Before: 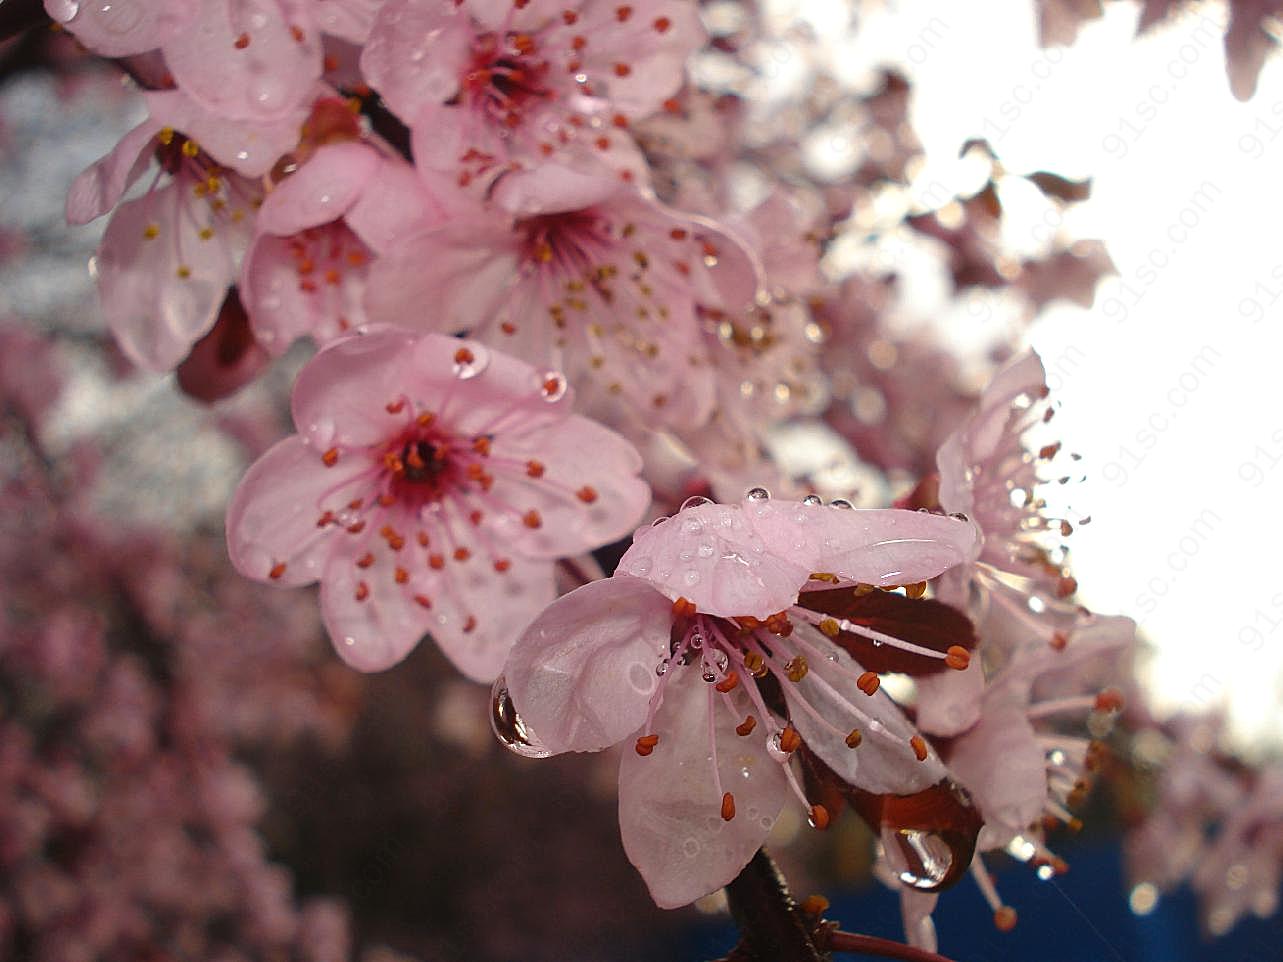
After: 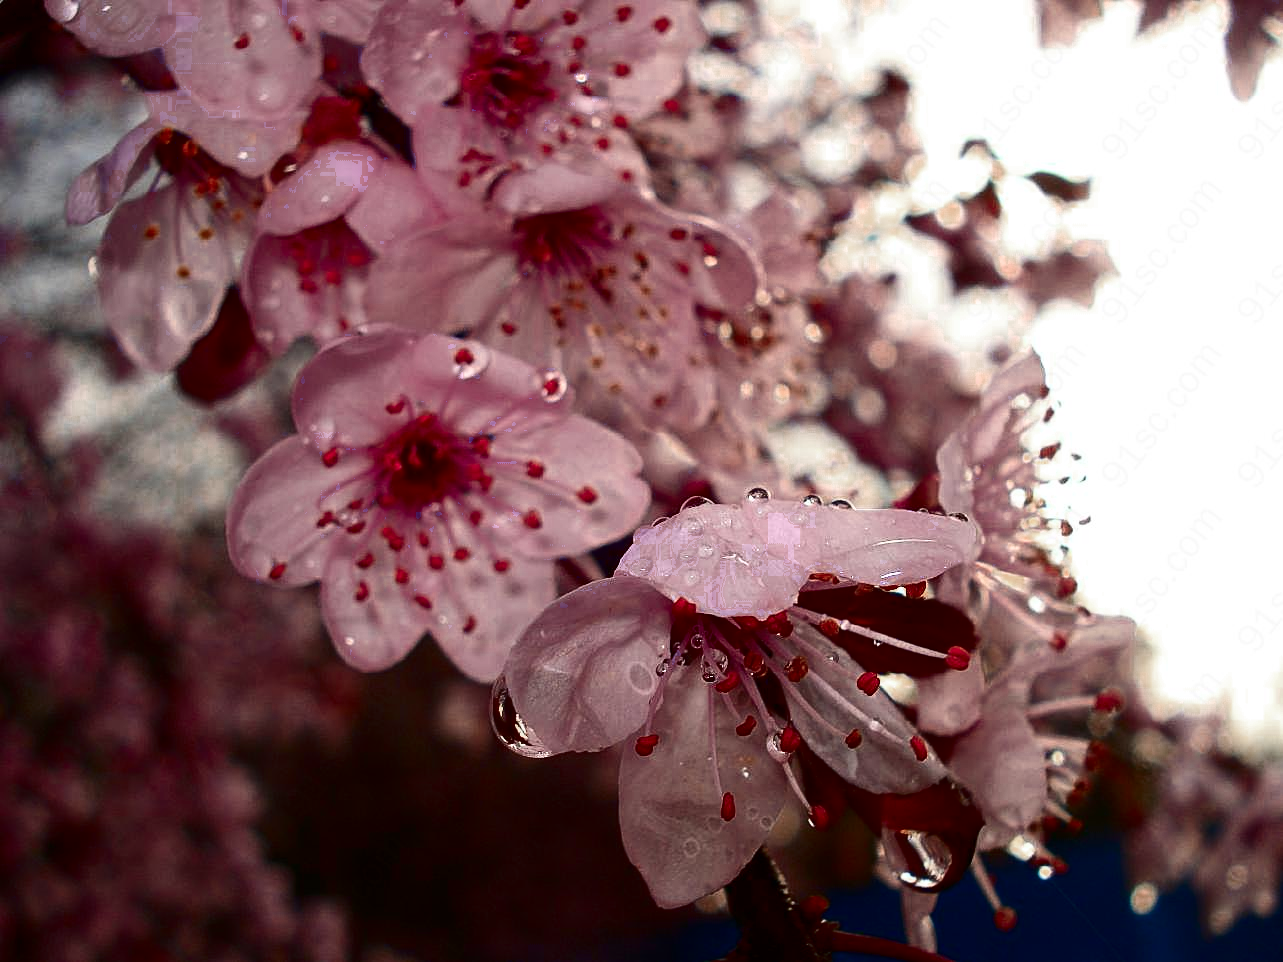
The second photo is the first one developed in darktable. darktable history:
contrast brightness saturation: contrast 0.239, brightness -0.223, saturation 0.143
color zones: curves: ch0 [(0.006, 0.385) (0.143, 0.563) (0.243, 0.321) (0.352, 0.464) (0.516, 0.456) (0.625, 0.5) (0.75, 0.5) (0.875, 0.5)]; ch1 [(0, 0.5) (0.134, 0.504) (0.246, 0.463) (0.421, 0.515) (0.5, 0.56) (0.625, 0.5) (0.75, 0.5) (0.875, 0.5)]; ch2 [(0, 0.5) (0.131, 0.426) (0.307, 0.289) (0.38, 0.188) (0.513, 0.216) (0.625, 0.548) (0.75, 0.468) (0.838, 0.396) (0.971, 0.311)]
